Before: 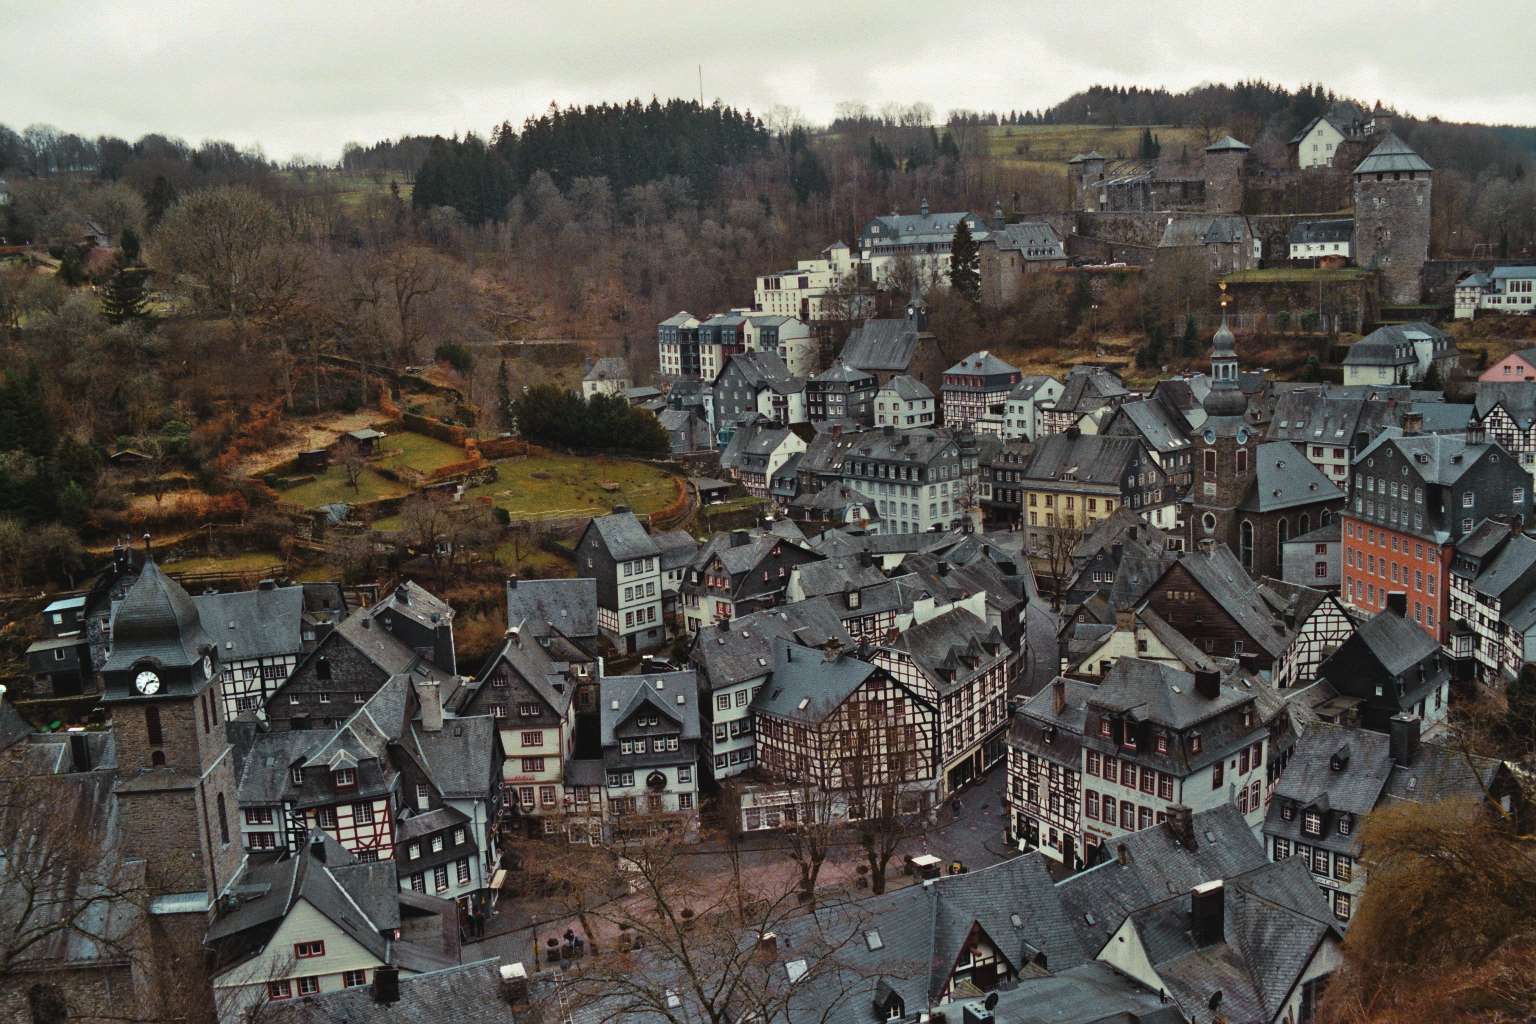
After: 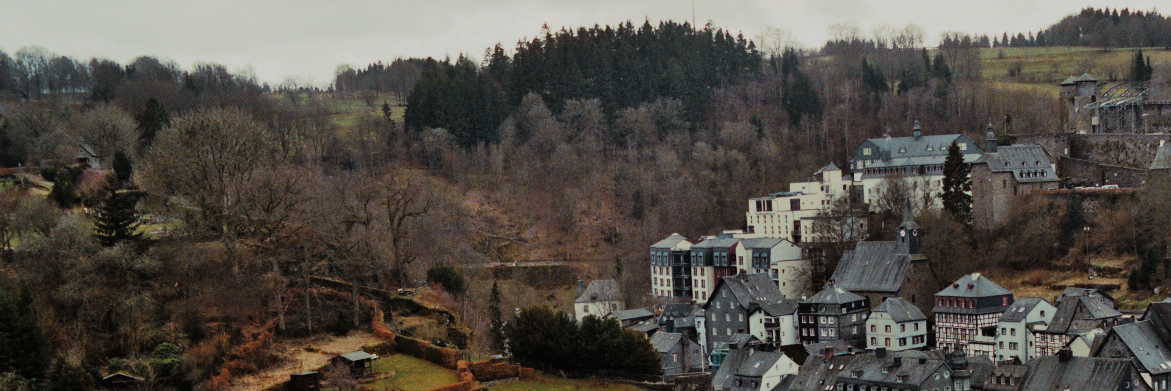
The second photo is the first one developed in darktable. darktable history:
crop: left 0.546%, top 7.627%, right 23.173%, bottom 54.1%
filmic rgb: black relative exposure -7.65 EV, white relative exposure 4.56 EV, threshold 3.01 EV, hardness 3.61, enable highlight reconstruction true
